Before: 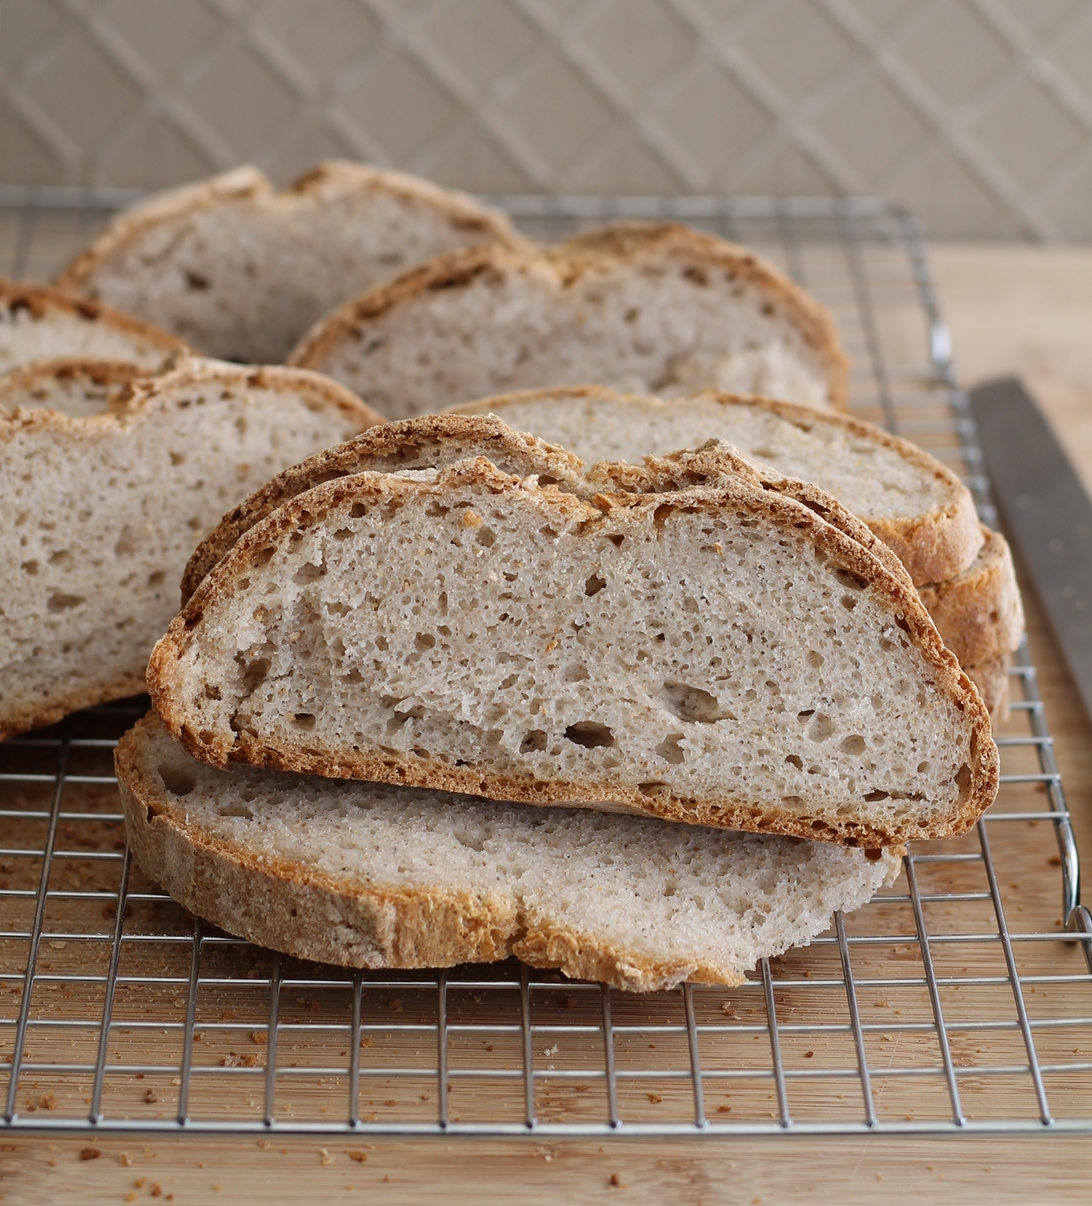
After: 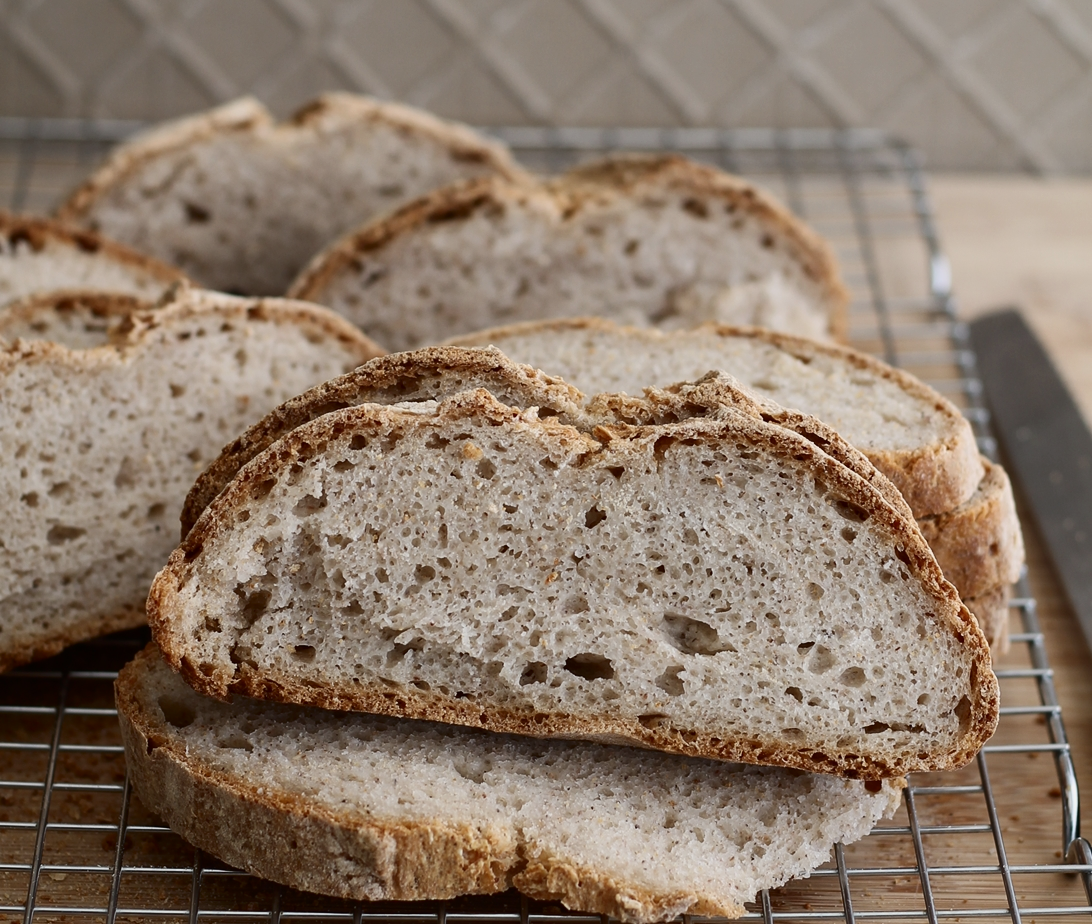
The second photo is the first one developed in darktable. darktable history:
contrast brightness saturation: contrast 0.22
color balance rgb: linear chroma grading › shadows -3%, linear chroma grading › highlights -4%
crop: top 5.667%, bottom 17.637%
exposure: exposure -0.293 EV, compensate highlight preservation false
